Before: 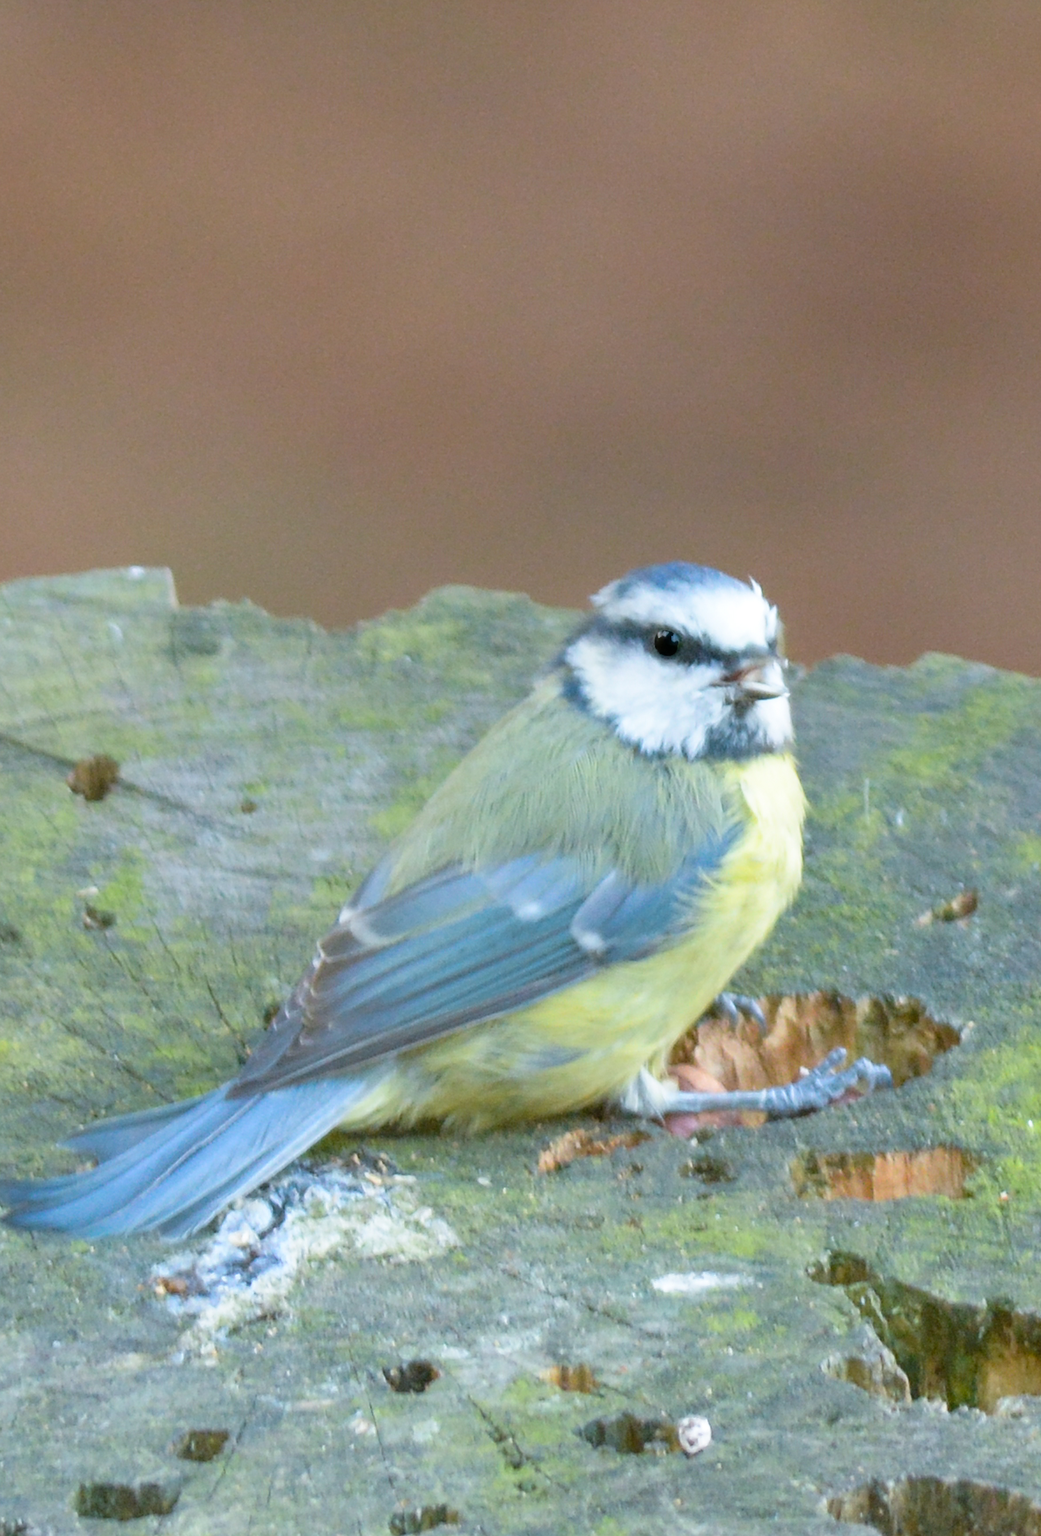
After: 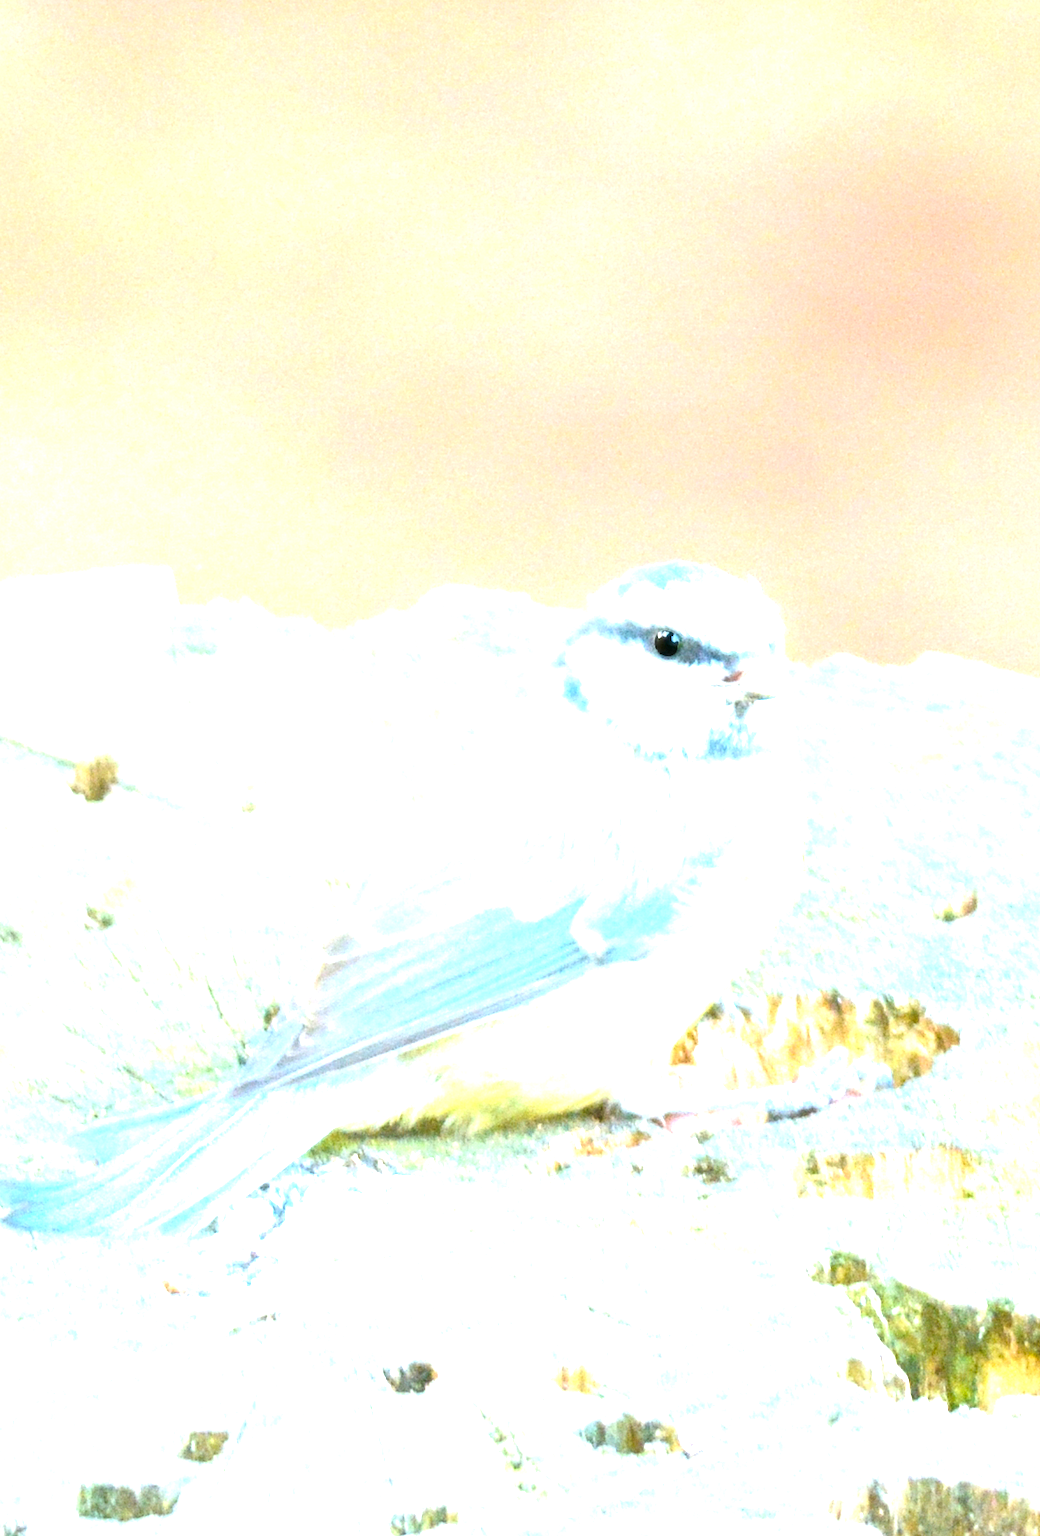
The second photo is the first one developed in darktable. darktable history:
levels: levels [0, 0.476, 0.951]
exposure: exposure 2.25 EV, compensate highlight preservation false
